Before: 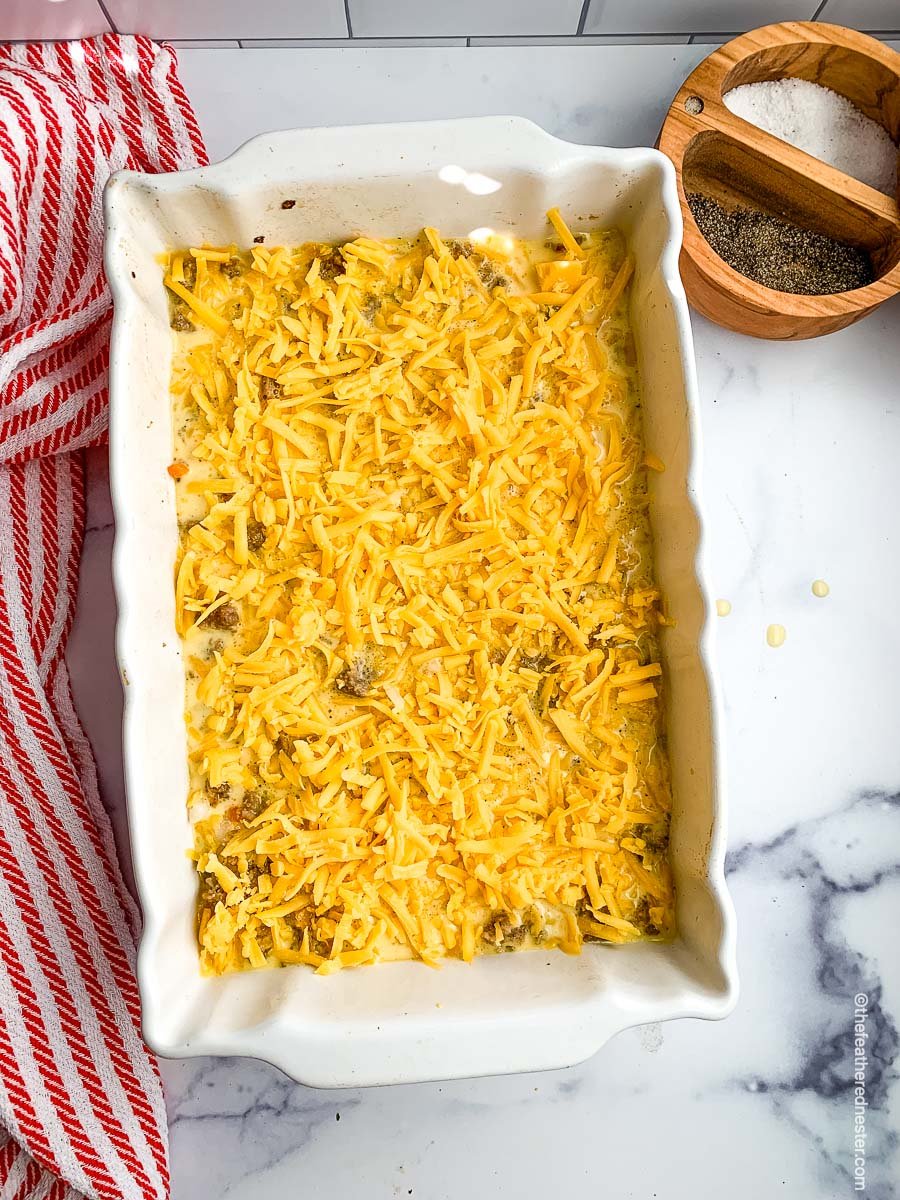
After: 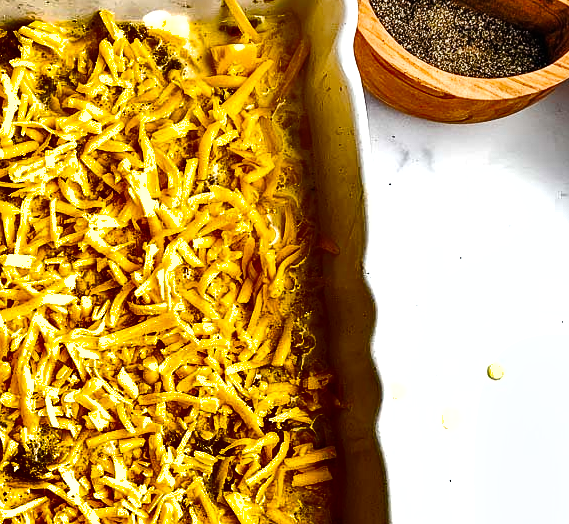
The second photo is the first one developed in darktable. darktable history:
crop: left 36.164%, top 18.152%, right 0.526%, bottom 38.101%
exposure: black level correction 0, exposure 0.498 EV, compensate highlight preservation false
tone curve: curves: ch0 [(0, 0) (0.126, 0.061) (0.338, 0.285) (0.494, 0.518) (0.703, 0.762) (1, 1)]; ch1 [(0, 0) (0.389, 0.313) (0.457, 0.442) (0.5, 0.501) (0.55, 0.578) (1, 1)]; ch2 [(0, 0) (0.44, 0.424) (0.501, 0.499) (0.557, 0.564) (0.613, 0.67) (0.707, 0.746) (1, 1)], preserve colors none
shadows and highlights: shadows 17.65, highlights -84.17, shadows color adjustment 97.67%, soften with gaussian
